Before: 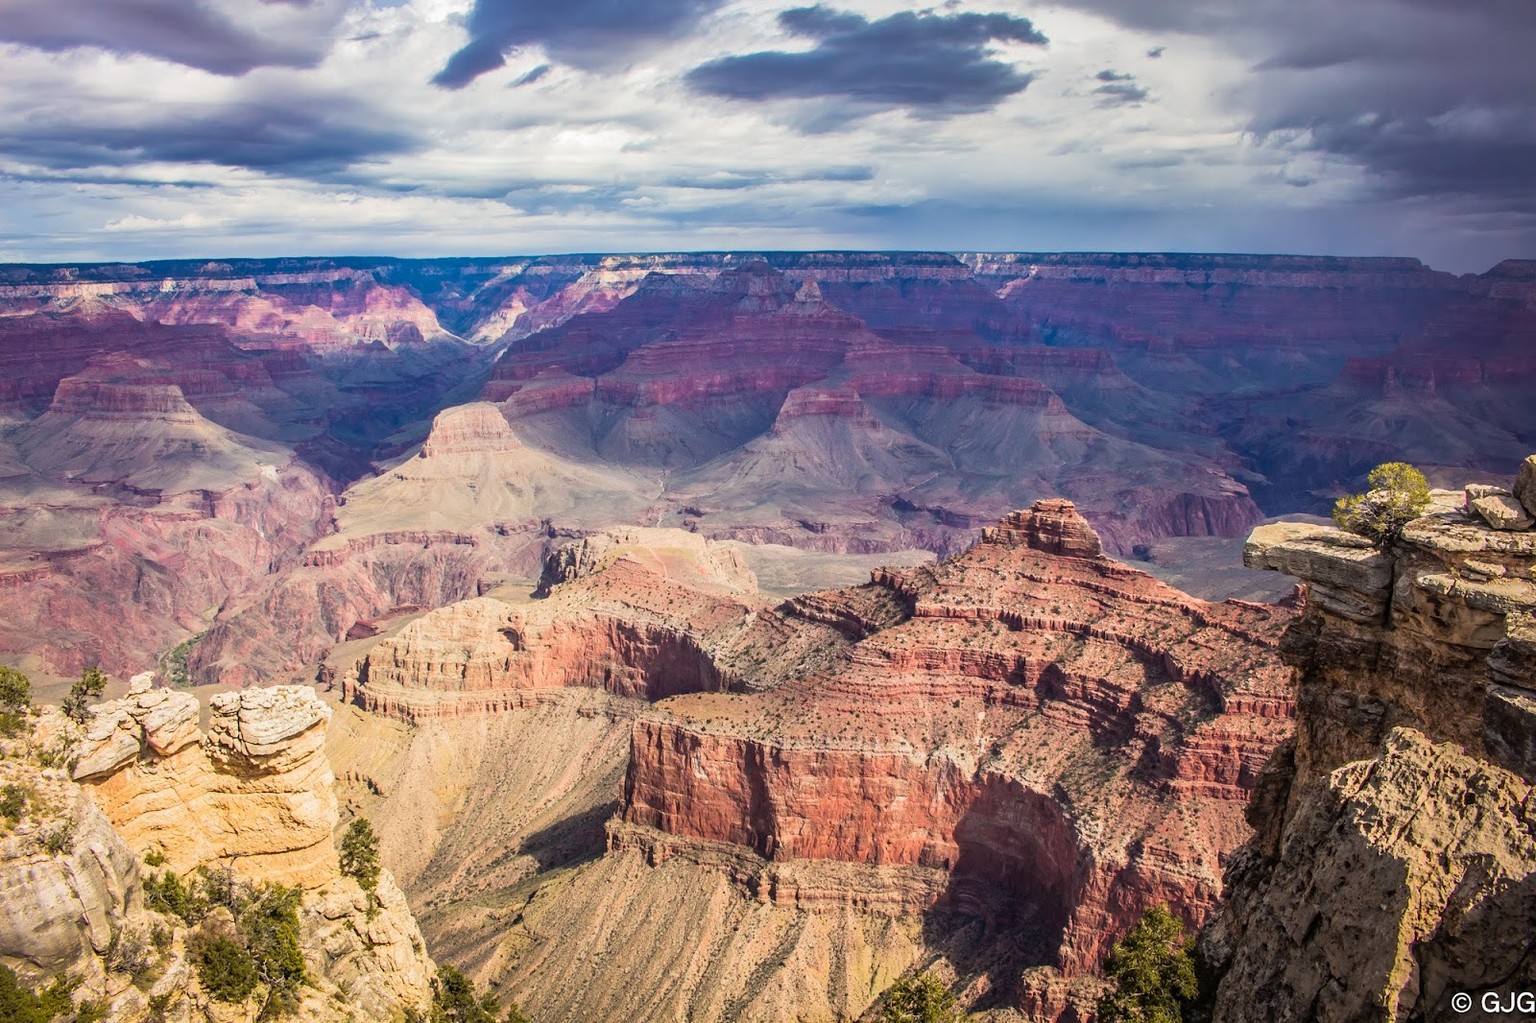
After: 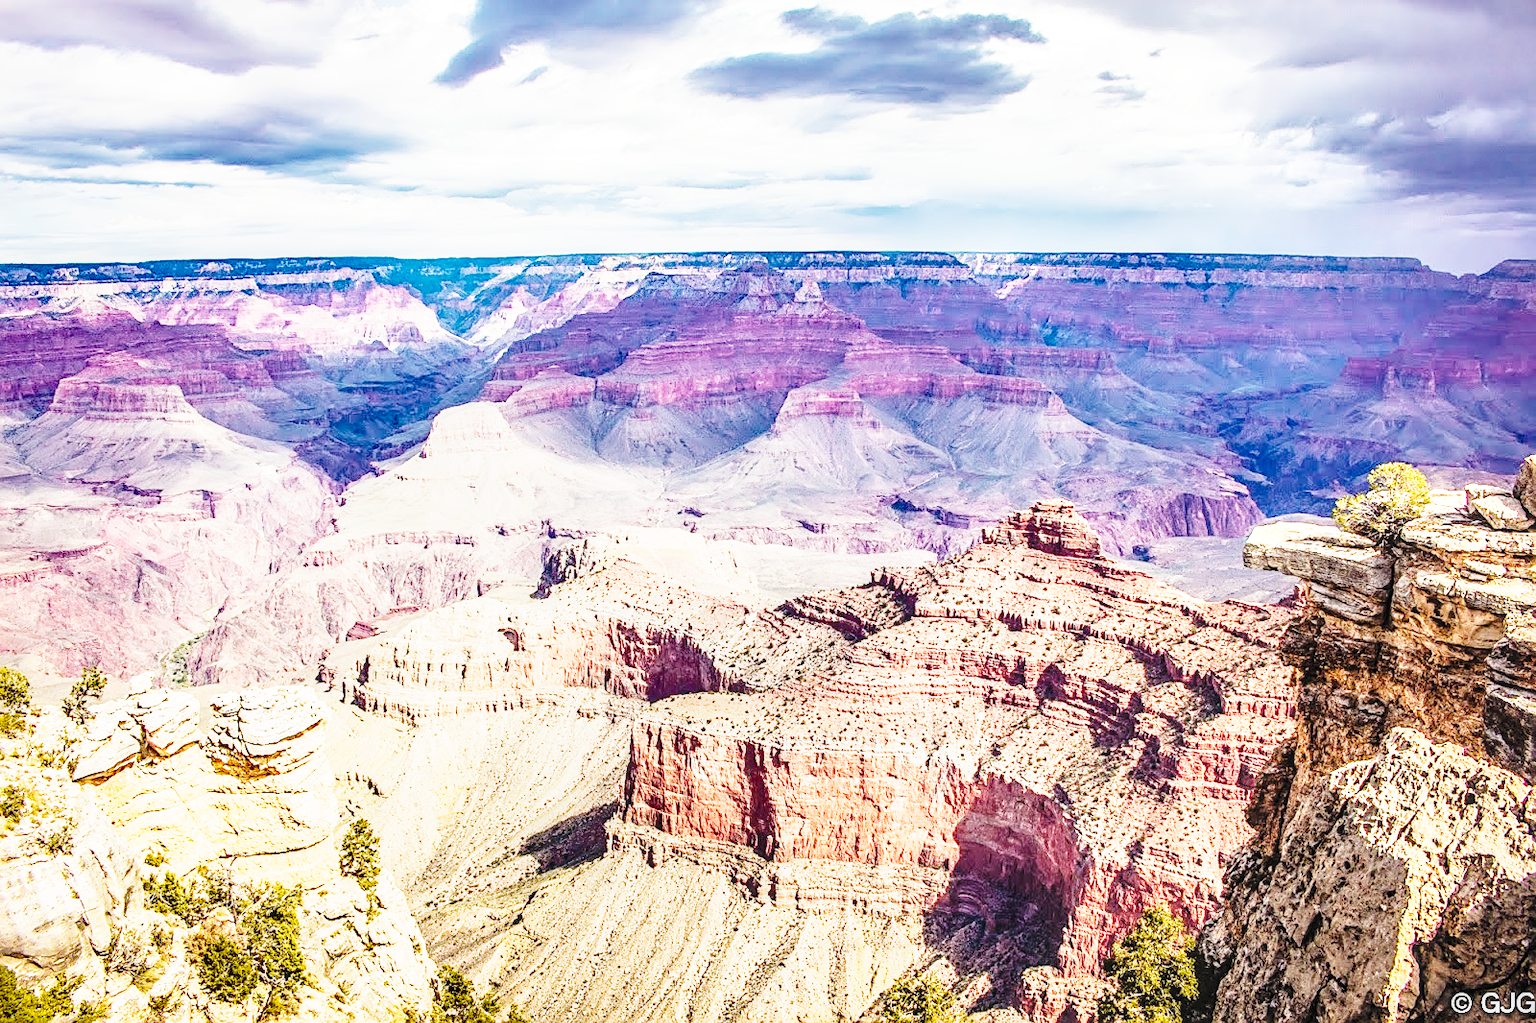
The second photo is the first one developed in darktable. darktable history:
exposure: exposure 0.785 EV, compensate exposure bias true, compensate highlight preservation false
tone equalizer: on, module defaults
sharpen: on, module defaults
local contrast: detail 130%
shadows and highlights: shadows 43.51, white point adjustment -1.6, soften with gaussian
base curve: curves: ch0 [(0, 0) (0.028, 0.03) (0.105, 0.232) (0.387, 0.748) (0.754, 0.968) (1, 1)], preserve colors none
contrast brightness saturation: brightness 0.151
tone curve: curves: ch0 [(0.001, 0.034) (0.115, 0.093) (0.251, 0.232) (0.382, 0.397) (0.652, 0.719) (0.802, 0.876) (1, 0.998)]; ch1 [(0, 0) (0.384, 0.324) (0.472, 0.466) (0.504, 0.5) (0.517, 0.533) (0.547, 0.564) (0.582, 0.628) (0.657, 0.727) (1, 1)]; ch2 [(0, 0) (0.278, 0.232) (0.5, 0.5) (0.531, 0.552) (0.61, 0.653) (1, 1)], preserve colors none
